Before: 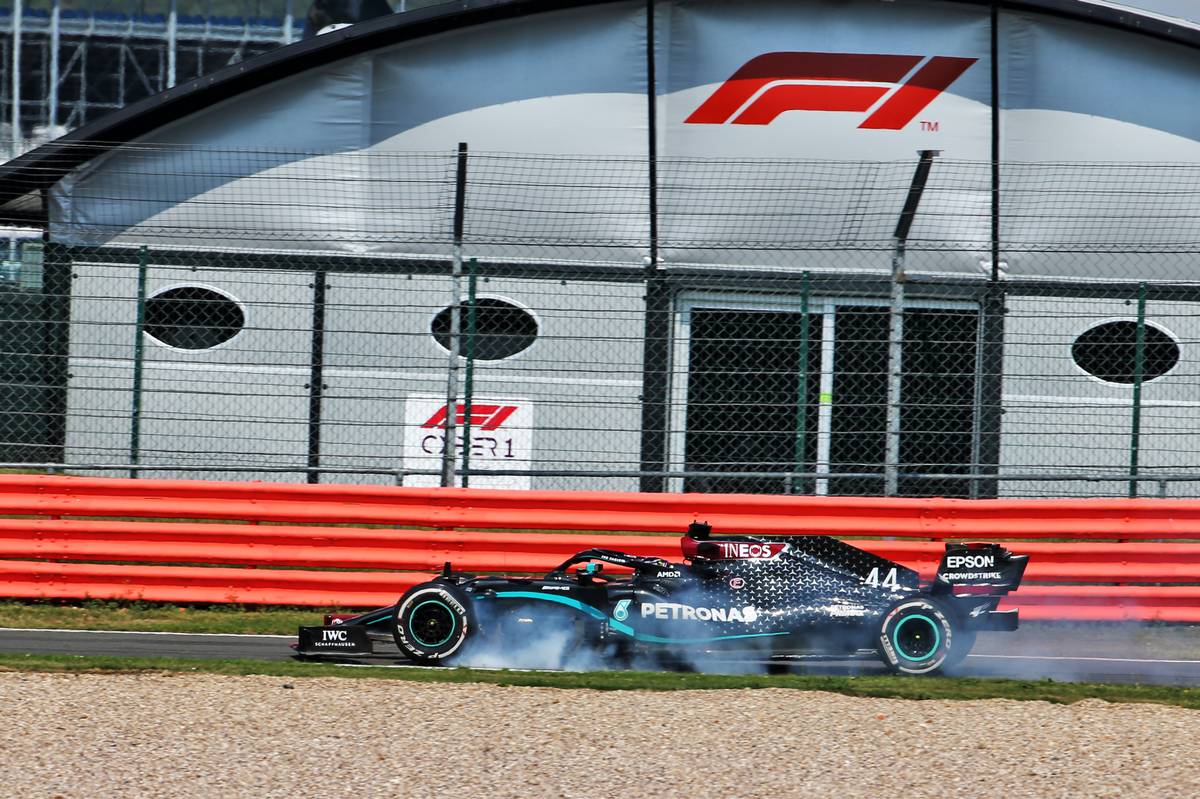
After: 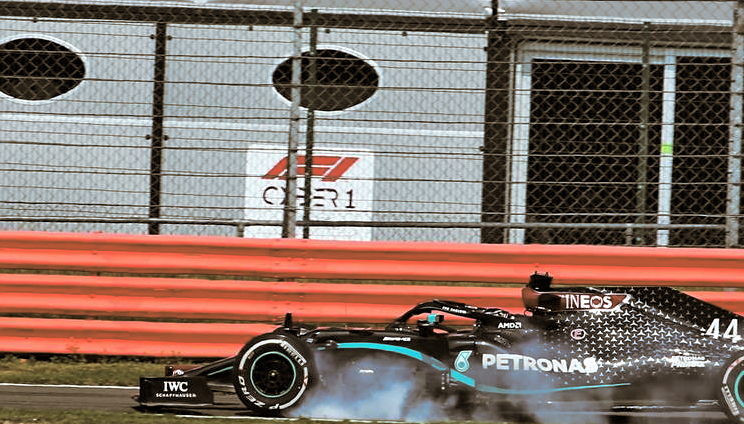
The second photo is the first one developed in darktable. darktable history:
split-toning: shadows › hue 37.98°, highlights › hue 185.58°, balance -55.261
crop: left 13.312%, top 31.28%, right 24.627%, bottom 15.582%
sharpen: amount 0.2
white balance: emerald 1
